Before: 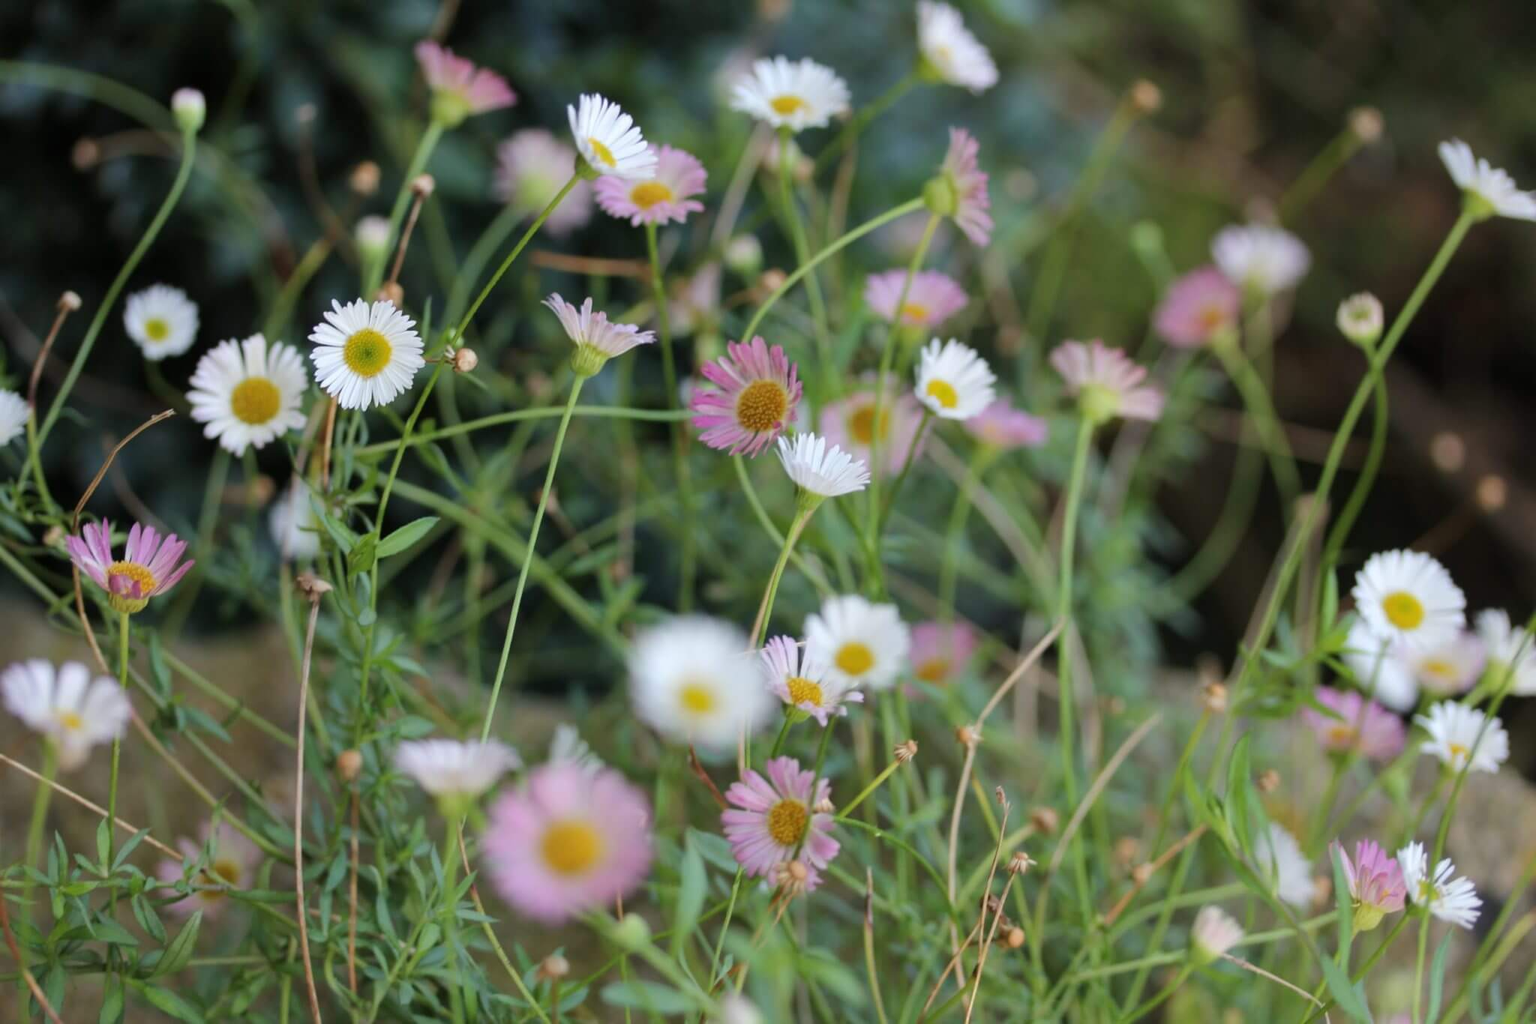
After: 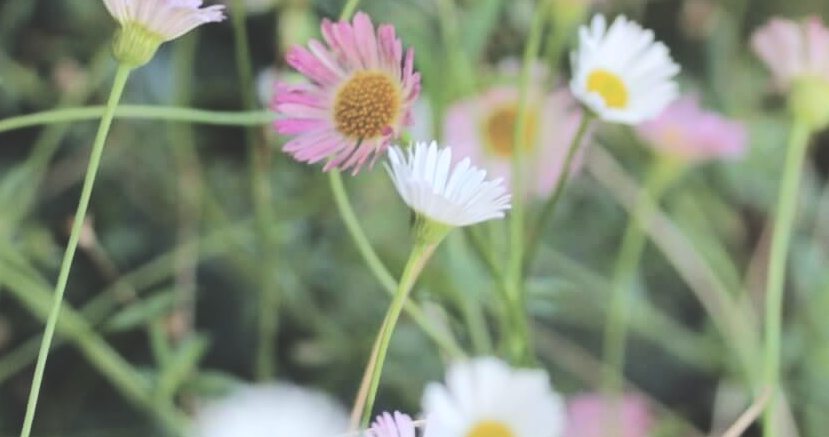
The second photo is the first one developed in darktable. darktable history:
exposure: black level correction -0.041, exposure 0.063 EV, compensate highlight preservation false
crop: left 31.732%, top 31.978%, right 27.781%, bottom 36.03%
tone curve: curves: ch0 [(0, 0) (0.003, 0.018) (0.011, 0.021) (0.025, 0.028) (0.044, 0.039) (0.069, 0.05) (0.1, 0.06) (0.136, 0.081) (0.177, 0.117) (0.224, 0.161) (0.277, 0.226) (0.335, 0.315) (0.399, 0.421) (0.468, 0.53) (0.543, 0.627) (0.623, 0.726) (0.709, 0.789) (0.801, 0.859) (0.898, 0.924) (1, 1)], color space Lab, independent channels
